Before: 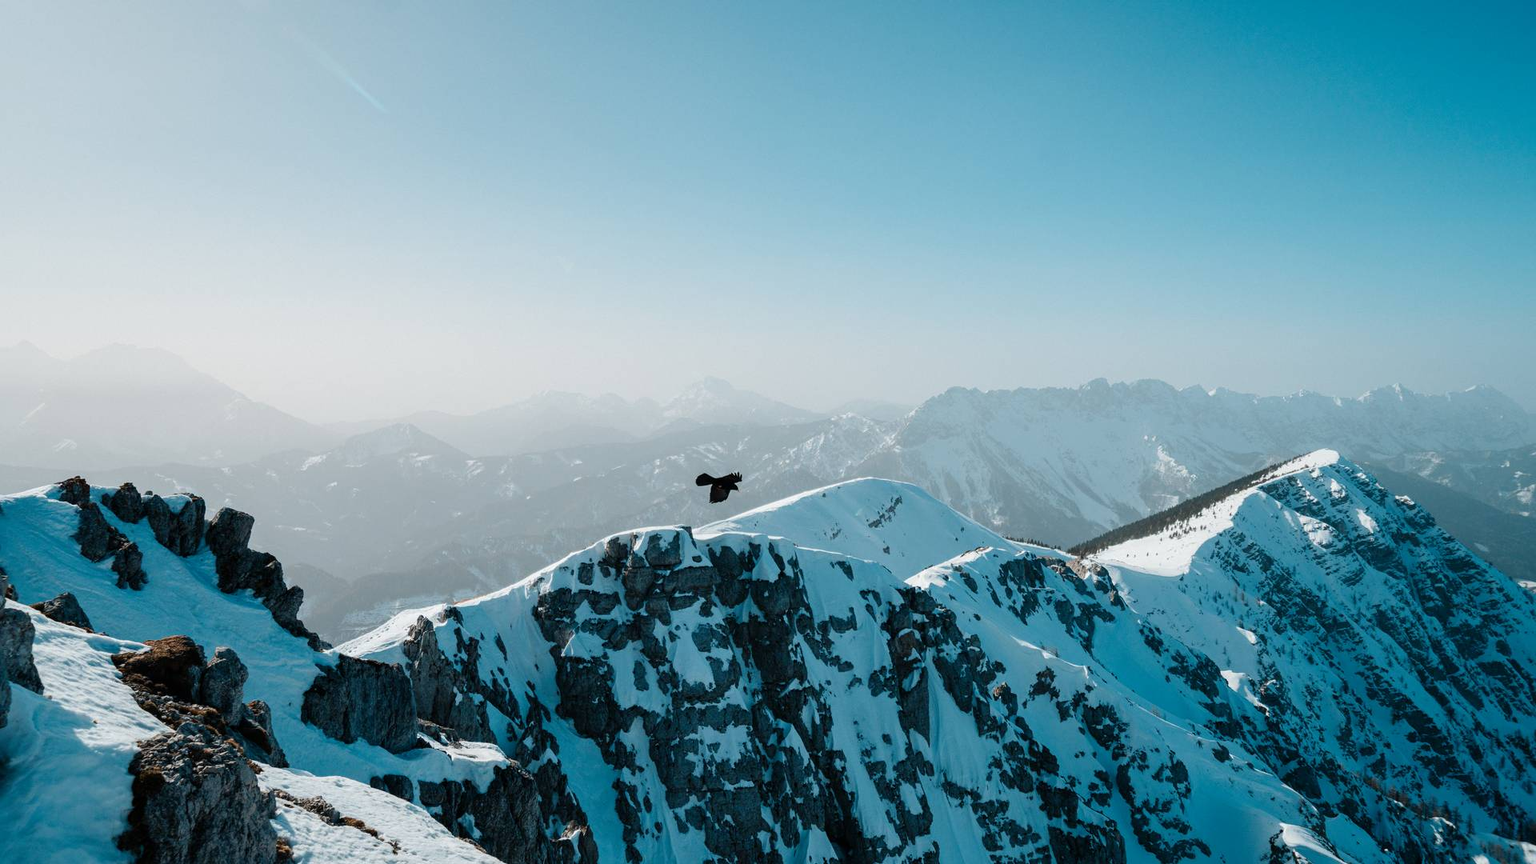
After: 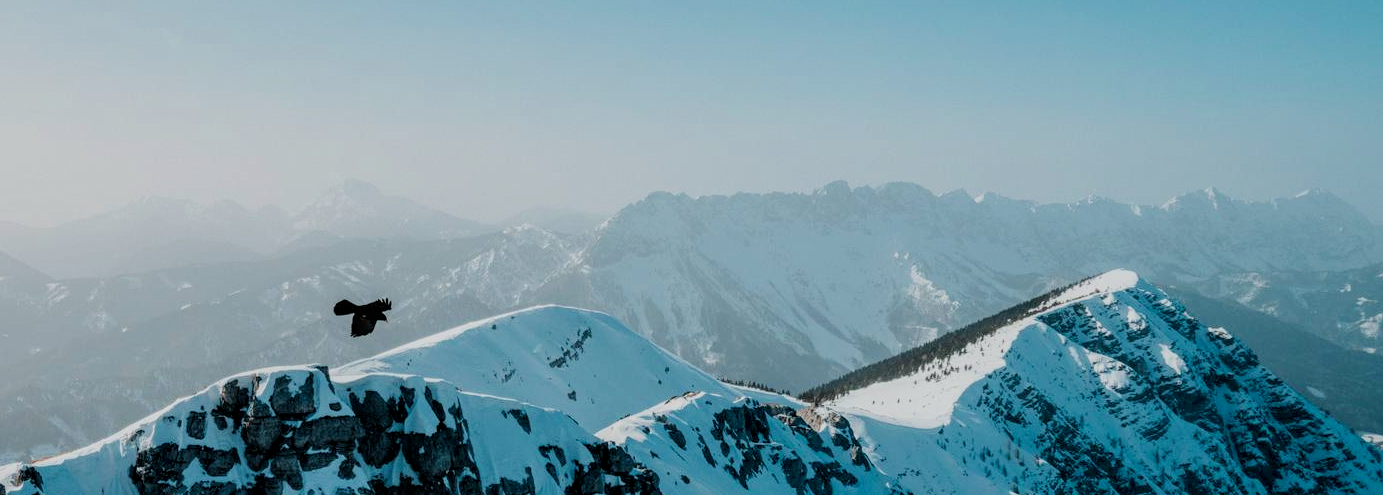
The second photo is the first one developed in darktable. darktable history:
local contrast: on, module defaults
crop and rotate: left 27.938%, top 27.046%, bottom 27.046%
velvia: strength 15%
filmic rgb: black relative exposure -7.65 EV, white relative exposure 4.56 EV, hardness 3.61
